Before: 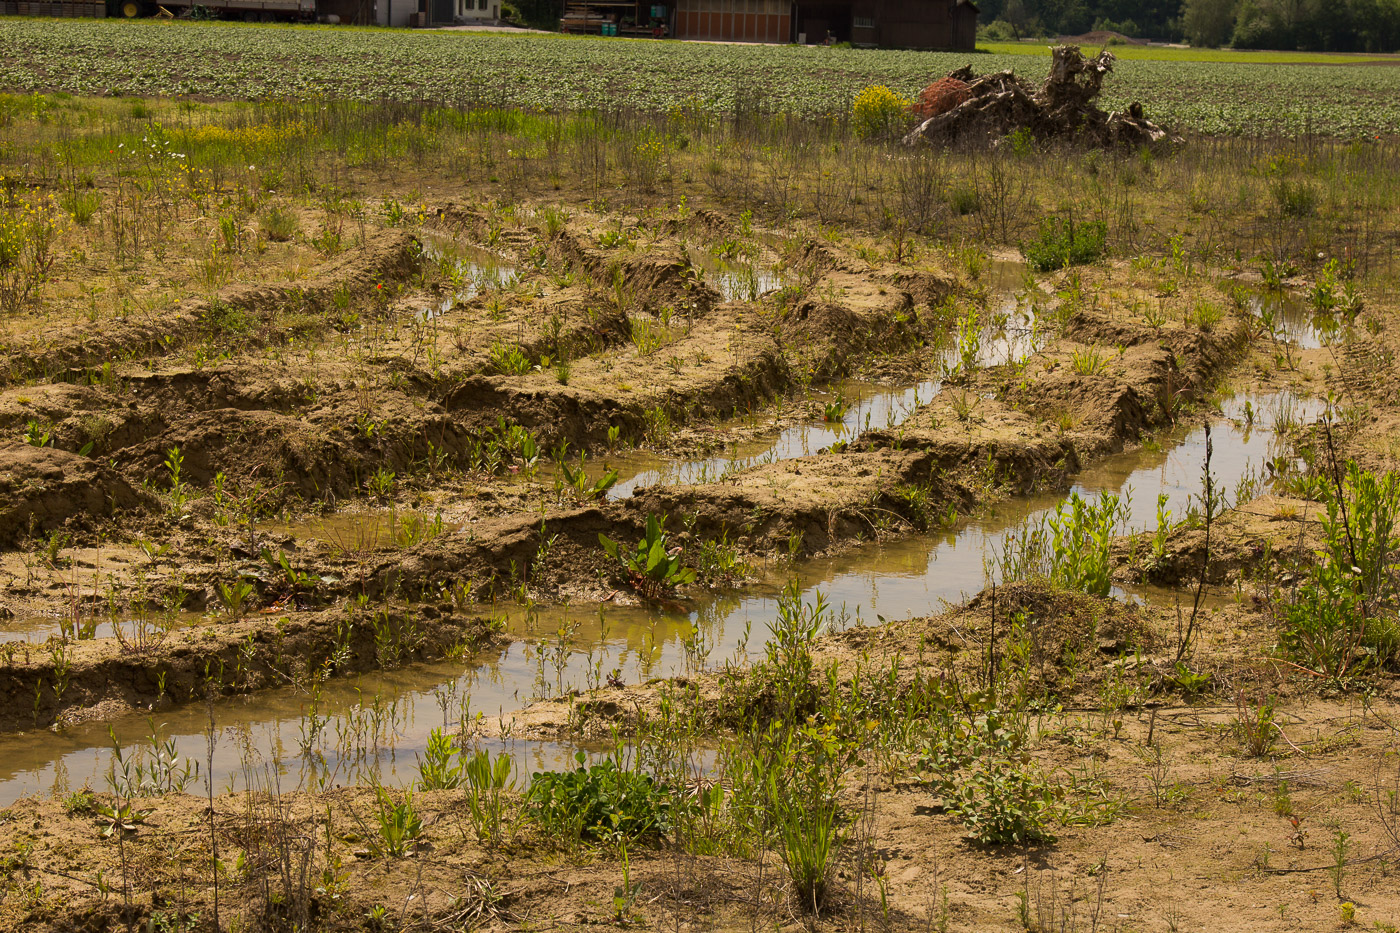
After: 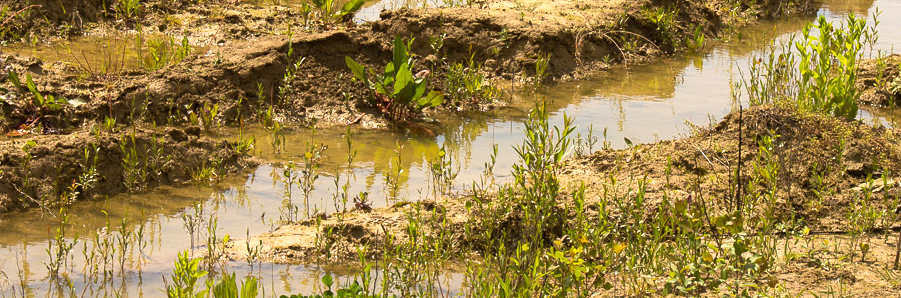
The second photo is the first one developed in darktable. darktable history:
exposure: black level correction 0, exposure 0.7 EV, compensate highlight preservation false
crop: left 18.091%, top 51.13%, right 17.525%, bottom 16.85%
